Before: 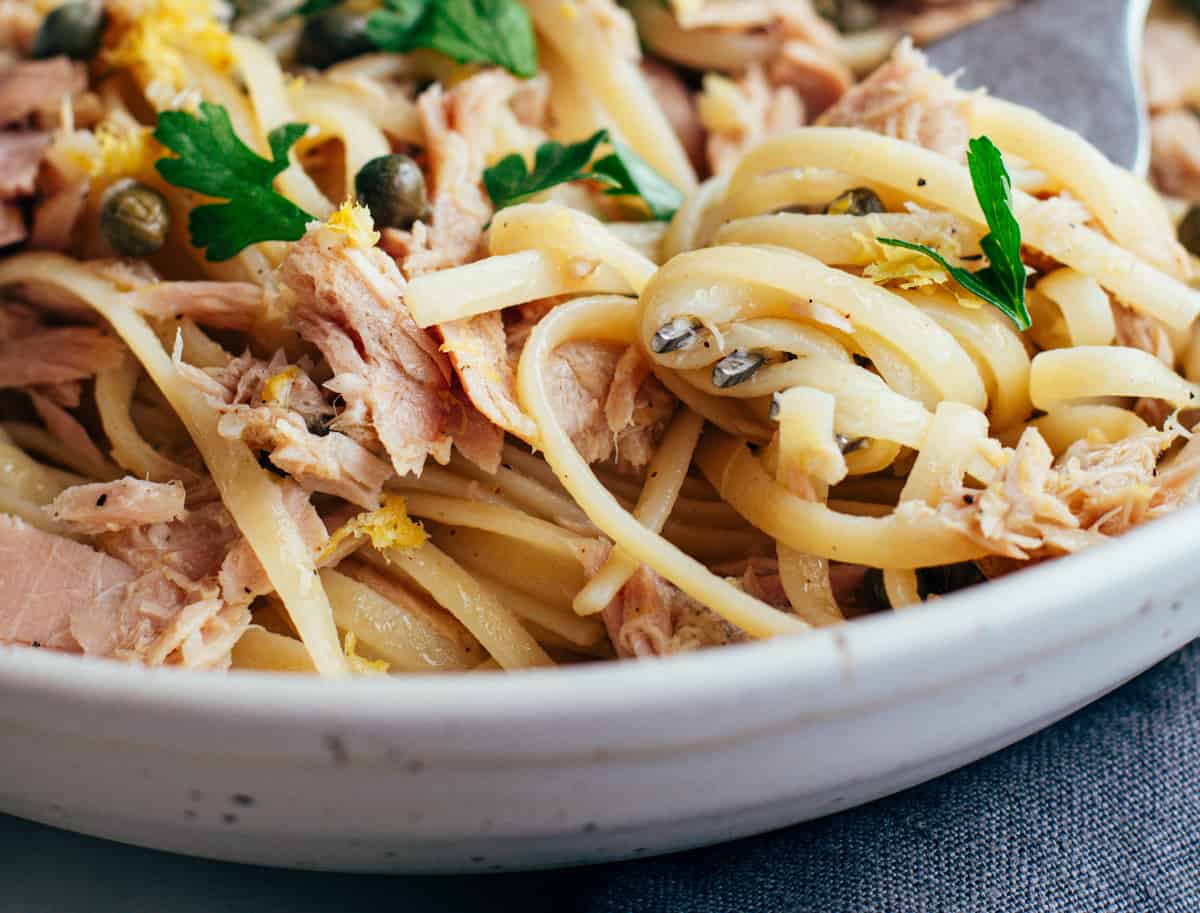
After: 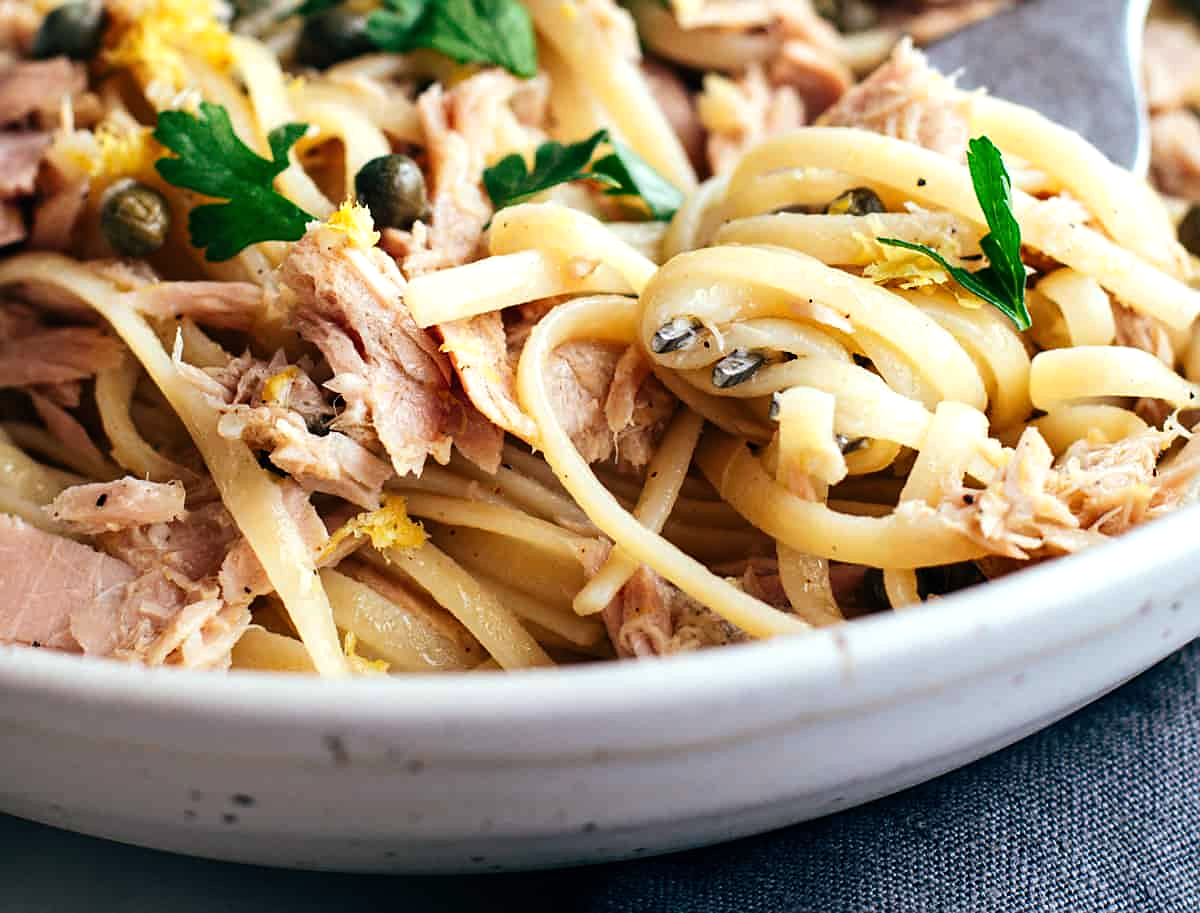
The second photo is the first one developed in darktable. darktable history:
tone equalizer: -8 EV -0.417 EV, -7 EV -0.389 EV, -6 EV -0.333 EV, -5 EV -0.222 EV, -3 EV 0.222 EV, -2 EV 0.333 EV, -1 EV 0.389 EV, +0 EV 0.417 EV, edges refinement/feathering 500, mask exposure compensation -1.57 EV, preserve details no
sharpen: radius 1.559, amount 0.373, threshold 1.271
